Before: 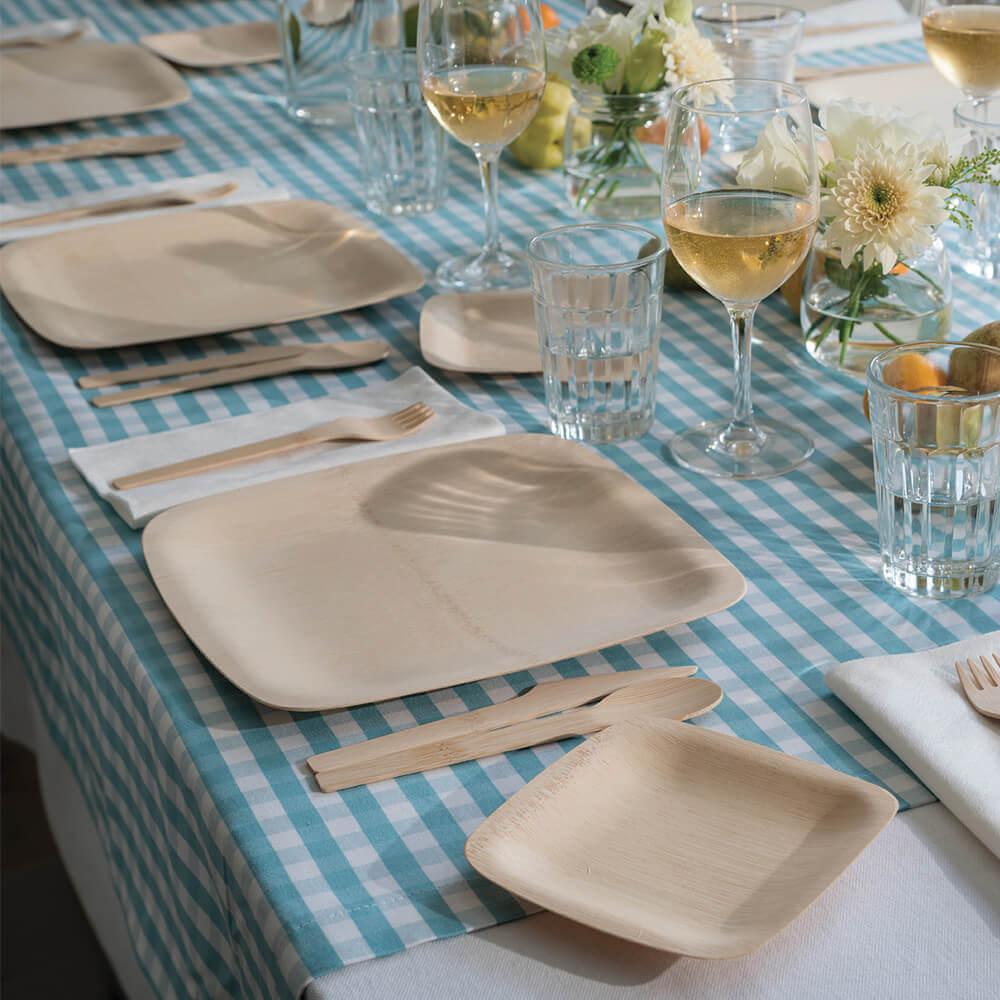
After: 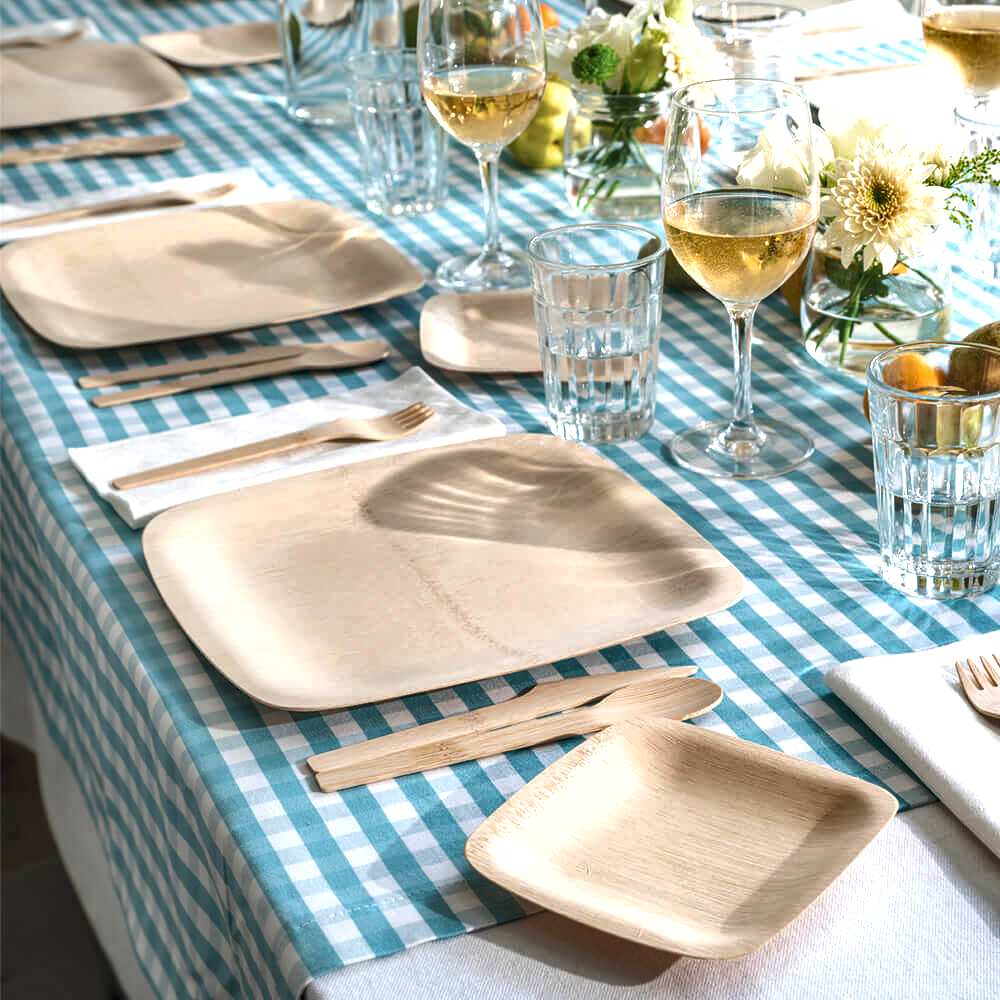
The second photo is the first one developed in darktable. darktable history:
local contrast: on, module defaults
shadows and highlights: low approximation 0.01, soften with gaussian
exposure: black level correction 0, exposure 0.95 EV, compensate exposure bias true, compensate highlight preservation false
